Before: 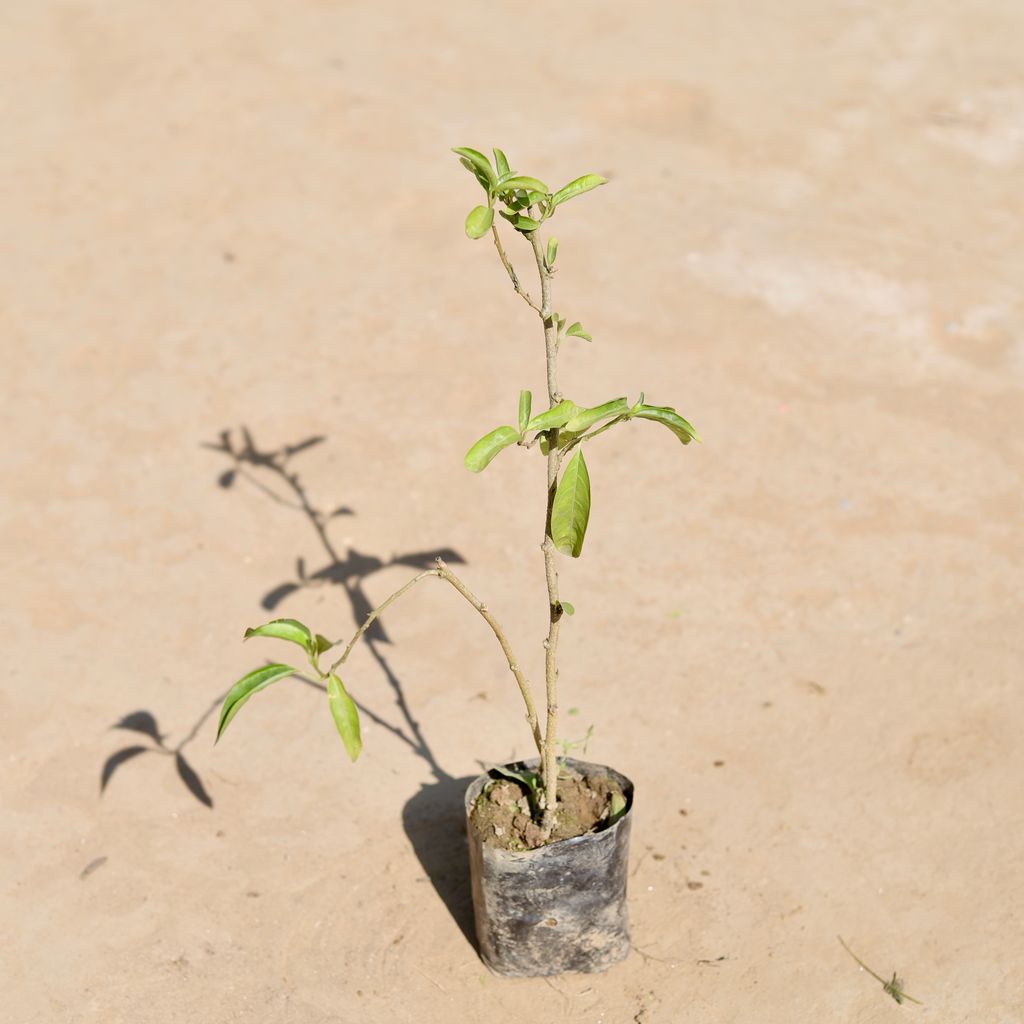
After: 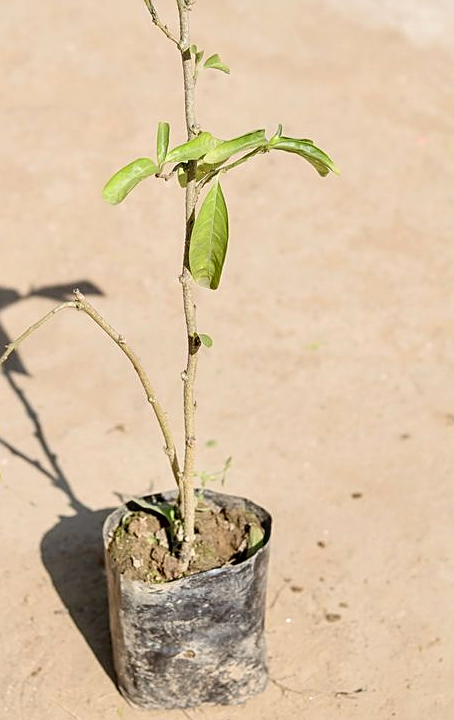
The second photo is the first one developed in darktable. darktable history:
crop: left 35.432%, top 26.233%, right 20.145%, bottom 3.432%
local contrast: on, module defaults
contrast brightness saturation: contrast 0.05, brightness 0.06, saturation 0.01
sharpen: on, module defaults
